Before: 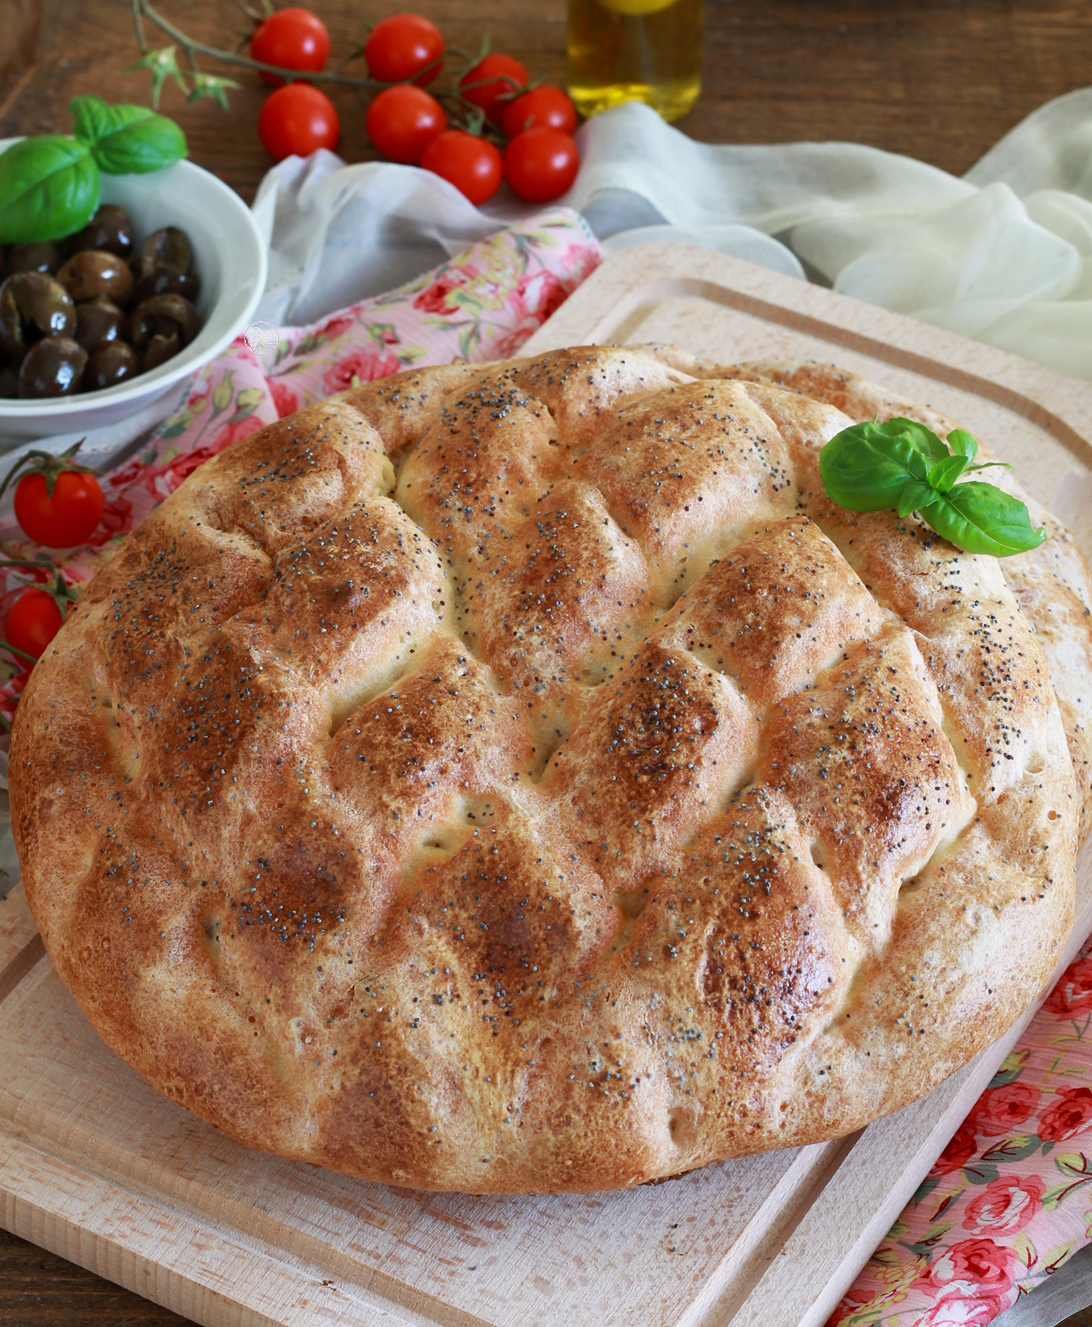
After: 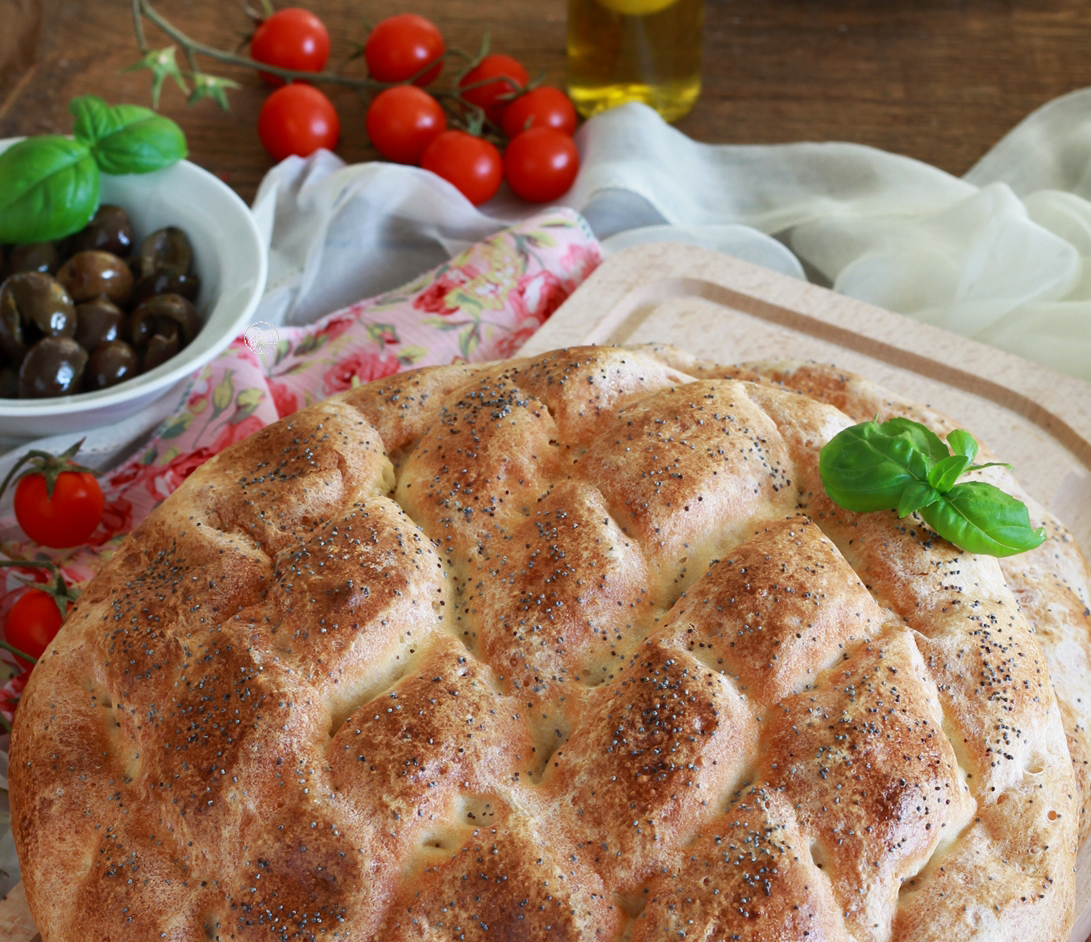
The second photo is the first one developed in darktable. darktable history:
crop: right 0%, bottom 28.993%
